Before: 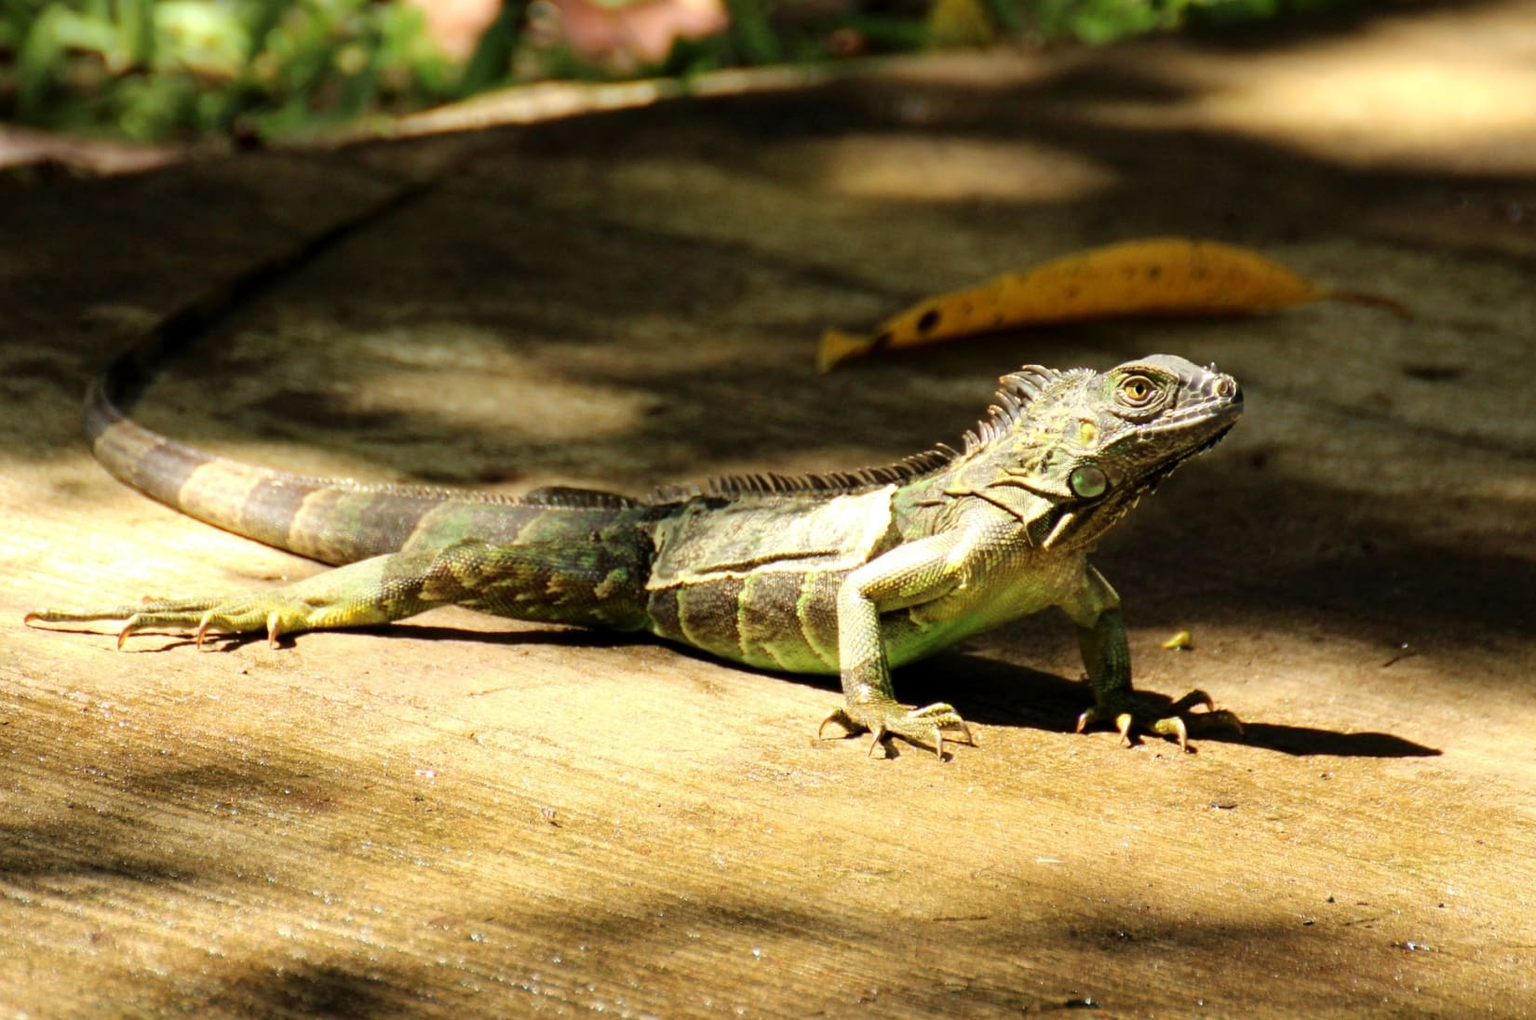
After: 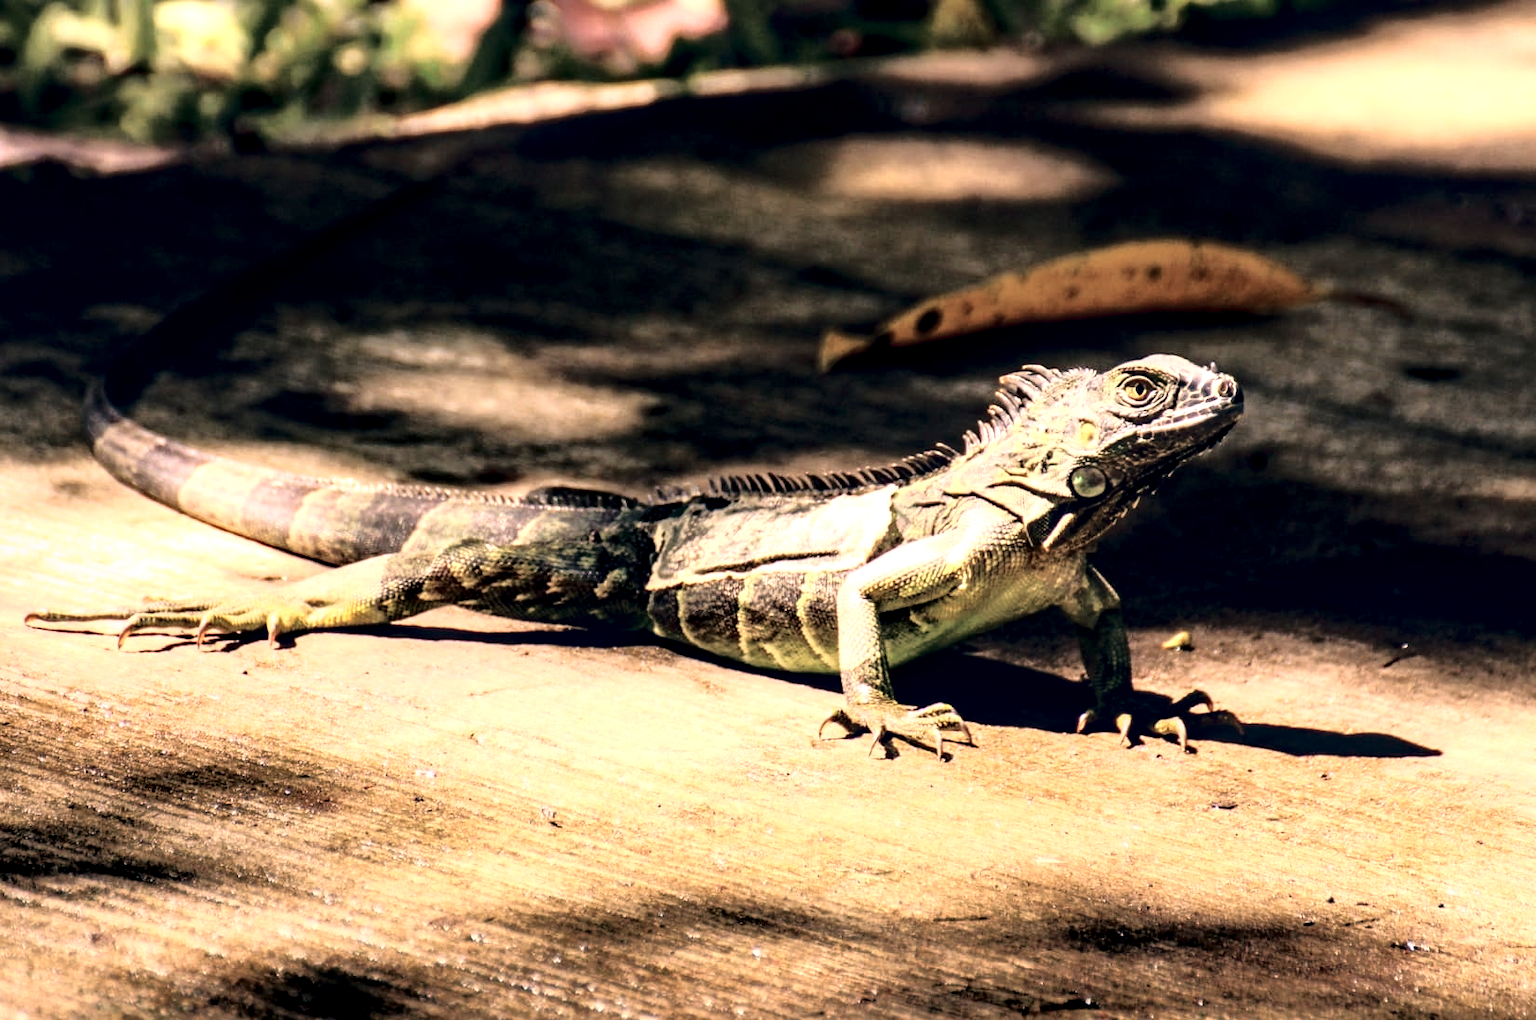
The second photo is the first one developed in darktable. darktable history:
local contrast: highlights 80%, shadows 57%, detail 175%, midtone range 0.602
tone curve: curves: ch0 [(0, 0.032) (0.094, 0.08) (0.265, 0.208) (0.41, 0.417) (0.498, 0.496) (0.638, 0.673) (0.819, 0.841) (0.96, 0.899)]; ch1 [(0, 0) (0.161, 0.092) (0.37, 0.302) (0.417, 0.434) (0.495, 0.504) (0.576, 0.589) (0.725, 0.765) (1, 1)]; ch2 [(0, 0) (0.352, 0.403) (0.45, 0.469) (0.521, 0.515) (0.59, 0.579) (1, 1)], color space Lab, independent channels, preserve colors none
color correction: highlights a* 14.46, highlights b* 5.85, shadows a* -5.53, shadows b* -15.24, saturation 0.85
